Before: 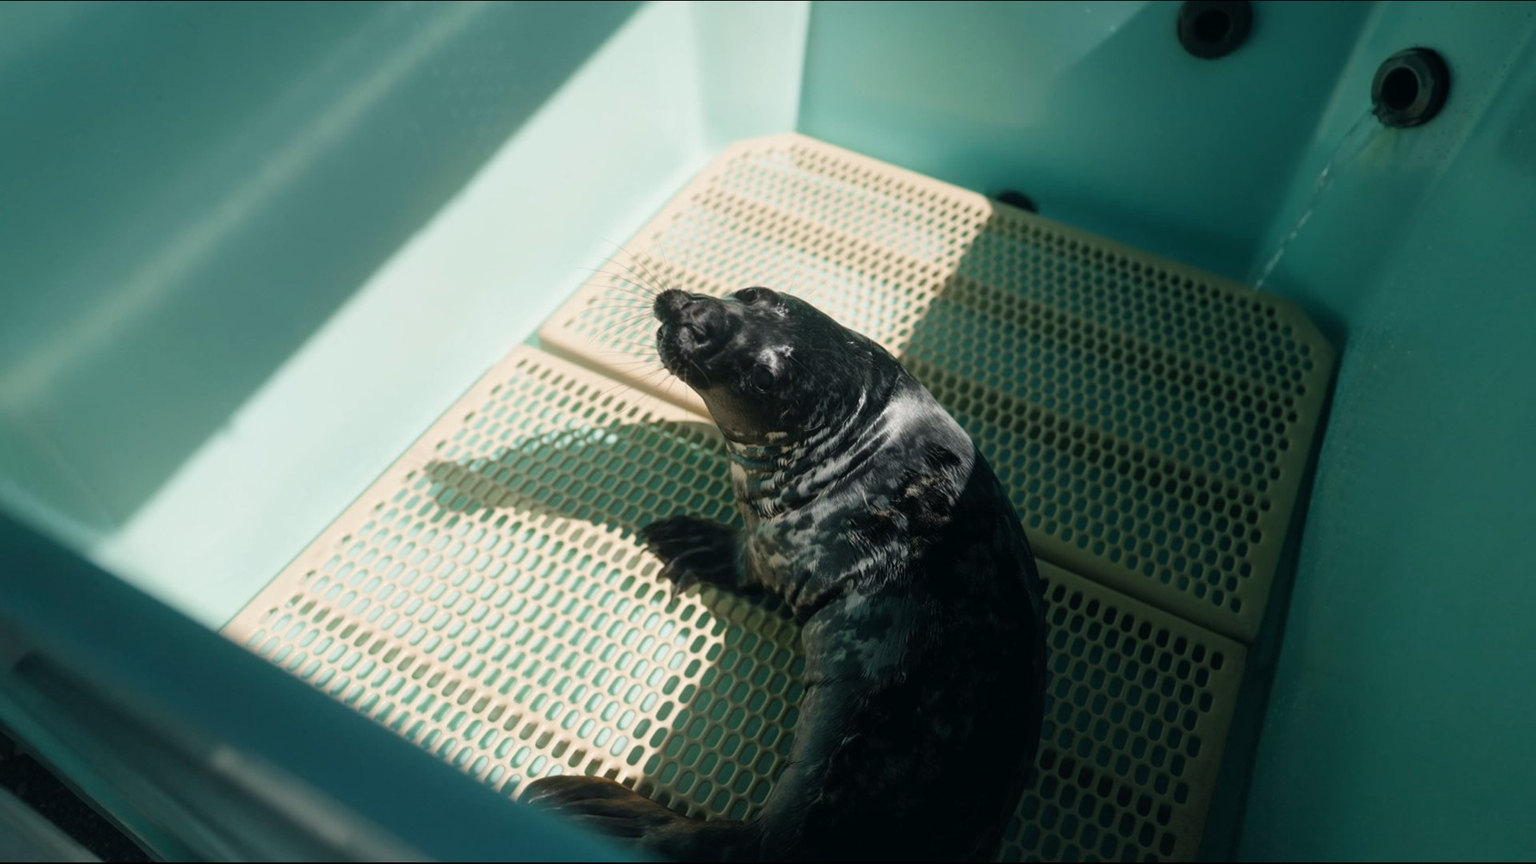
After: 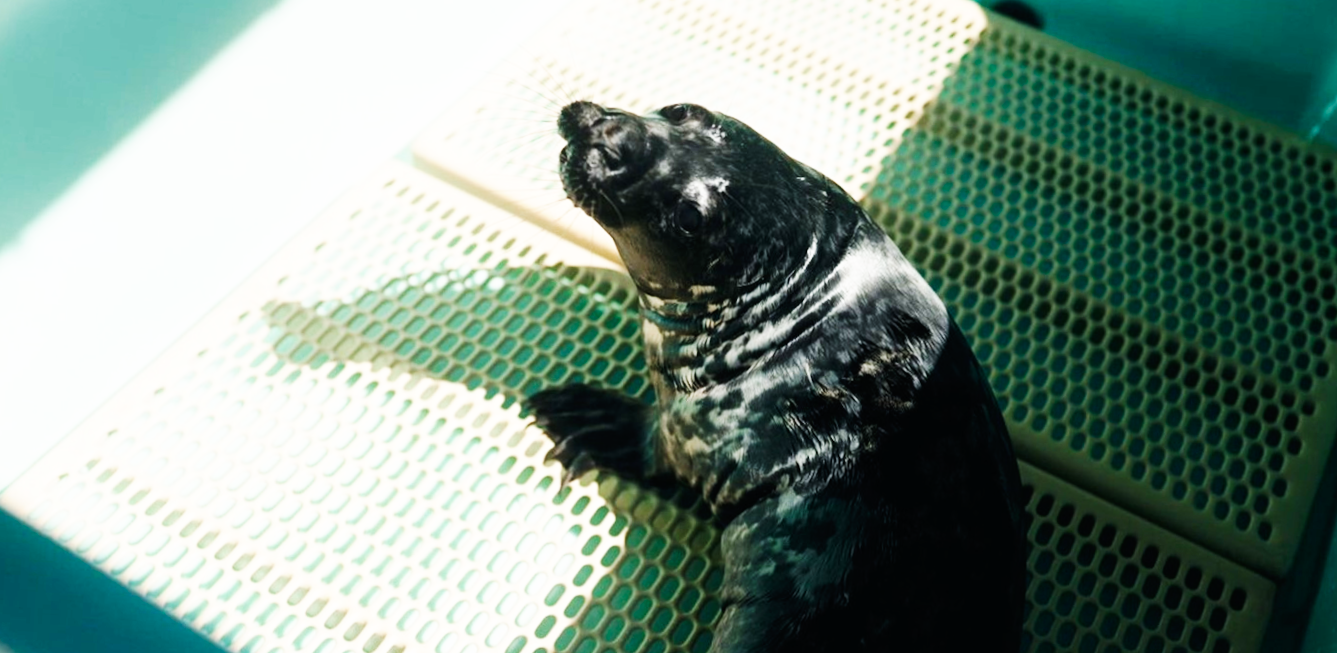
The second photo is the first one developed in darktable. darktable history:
base curve: curves: ch0 [(0, 0) (0.007, 0.004) (0.027, 0.03) (0.046, 0.07) (0.207, 0.54) (0.442, 0.872) (0.673, 0.972) (1, 1)], preserve colors none
rotate and perspective: rotation -0.45°, automatic cropping original format, crop left 0.008, crop right 0.992, crop top 0.012, crop bottom 0.988
crop and rotate: angle -3.37°, left 9.79%, top 20.73%, right 12.42%, bottom 11.82%
